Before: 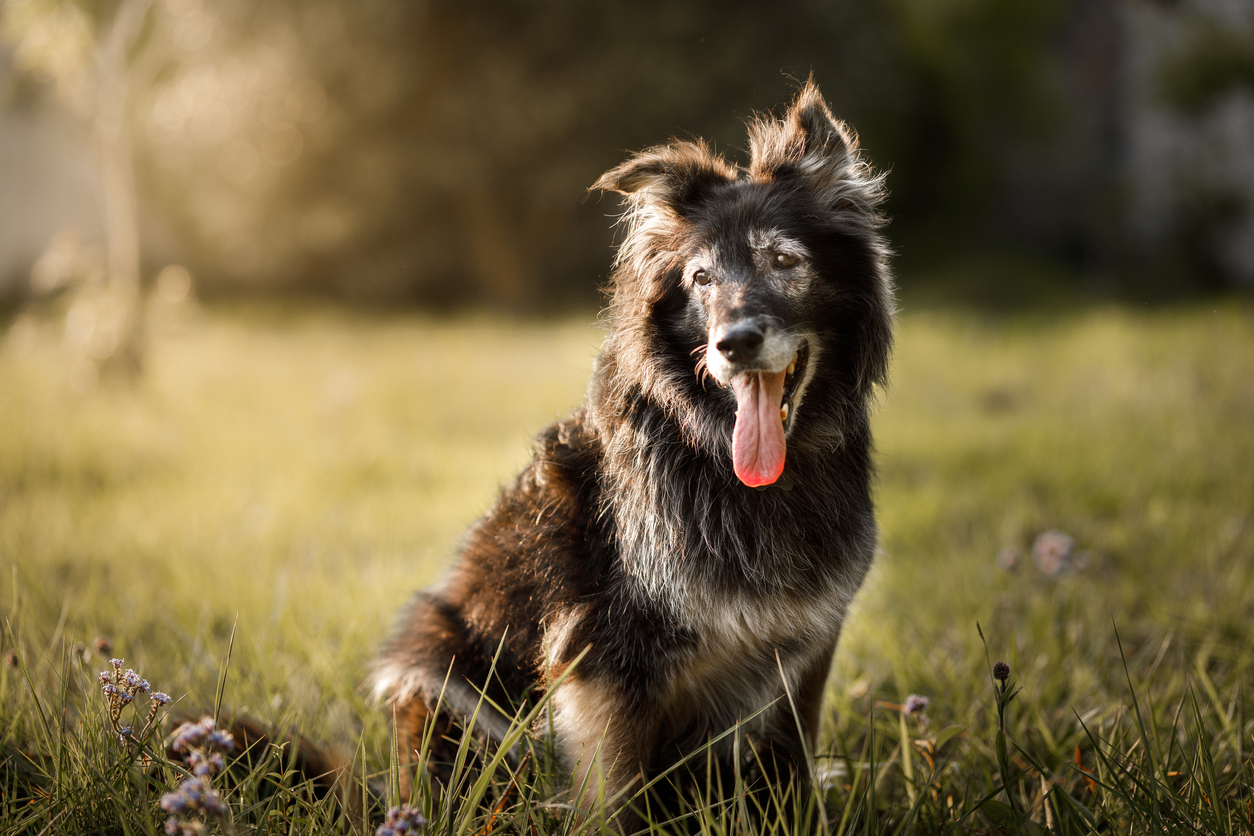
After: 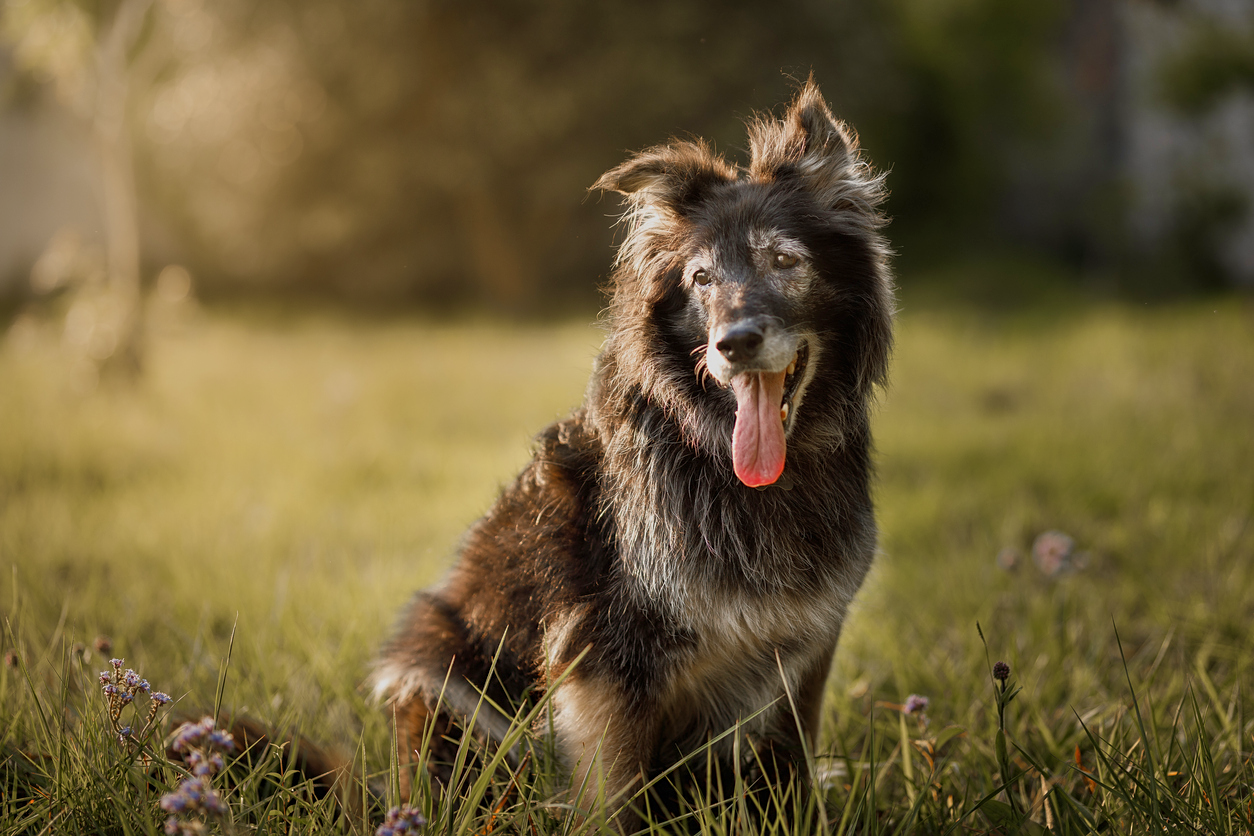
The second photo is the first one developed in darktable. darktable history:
tone equalizer: -8 EV -0.033 EV, -7 EV 0.015 EV, -6 EV -0.008 EV, -5 EV 0.005 EV, -4 EV -0.041 EV, -3 EV -0.228 EV, -2 EV -0.633 EV, -1 EV -0.999 EV, +0 EV -0.973 EV
velvia: on, module defaults
sharpen: amount 0.216
exposure: black level correction 0, exposure 0.499 EV, compensate exposure bias true, compensate highlight preservation false
